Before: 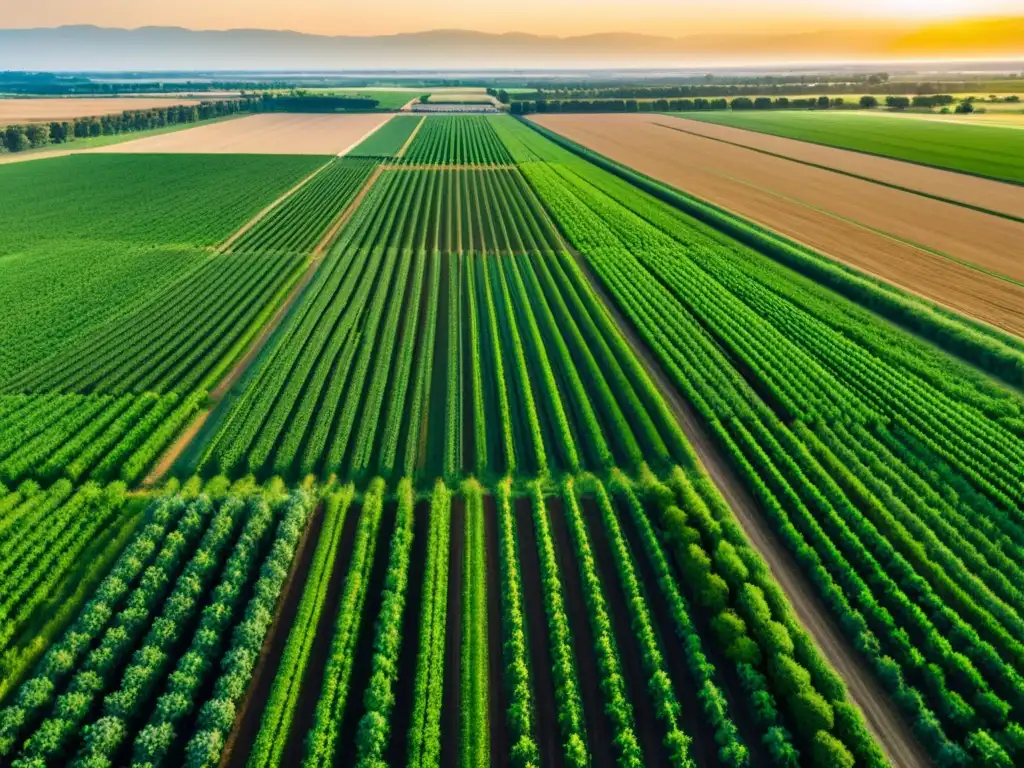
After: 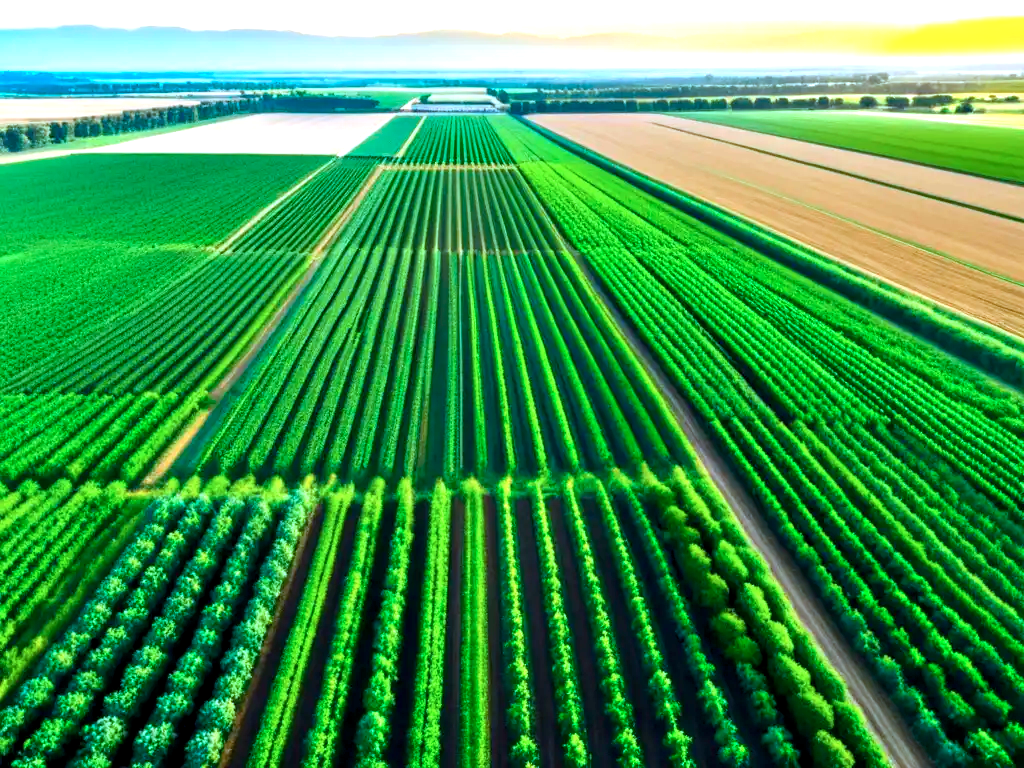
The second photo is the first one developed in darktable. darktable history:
exposure: exposure 0.772 EV, compensate exposure bias true, compensate highlight preservation false
color correction: highlights a* -8.87, highlights b* -23.49
color balance rgb: highlights gain › luminance 16.975%, highlights gain › chroma 2.859%, highlights gain › hue 257.31°, global offset › luminance -0.418%, perceptual saturation grading › global saturation 19.751%
